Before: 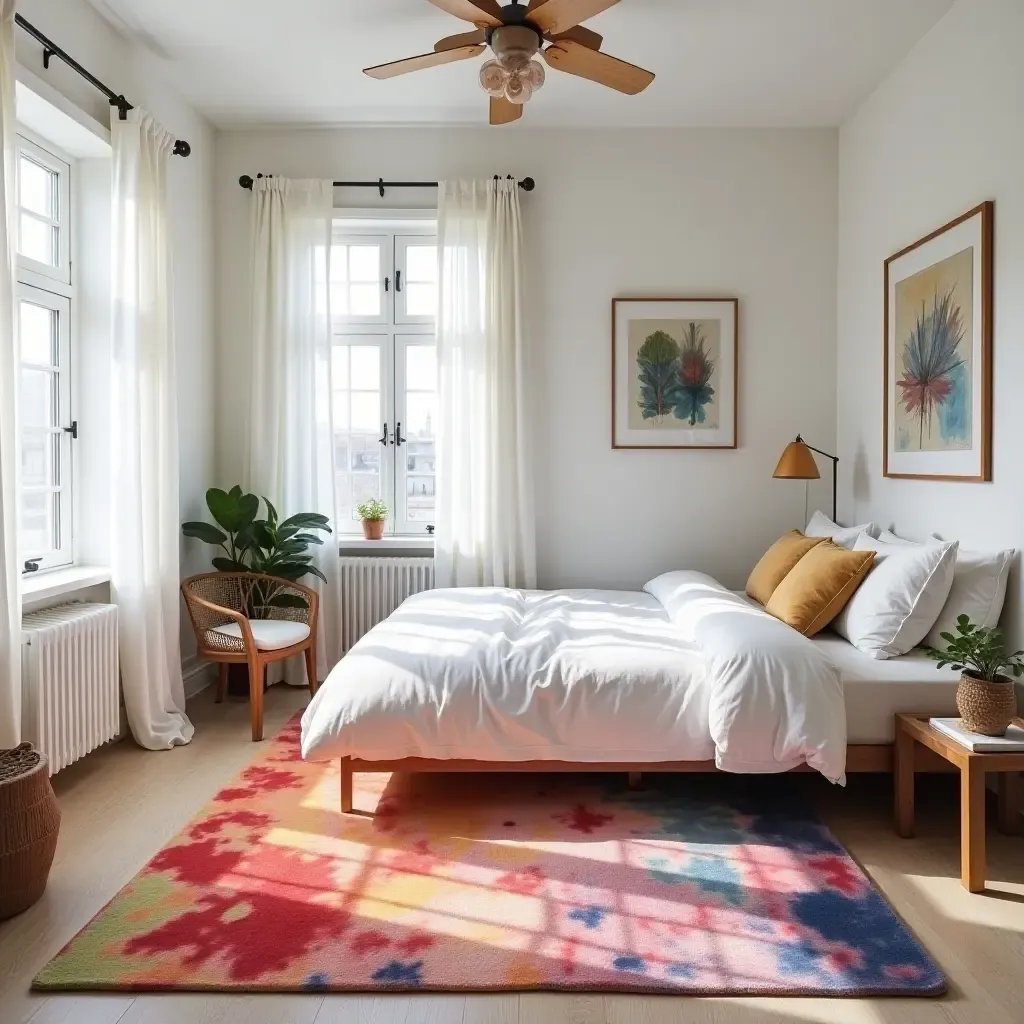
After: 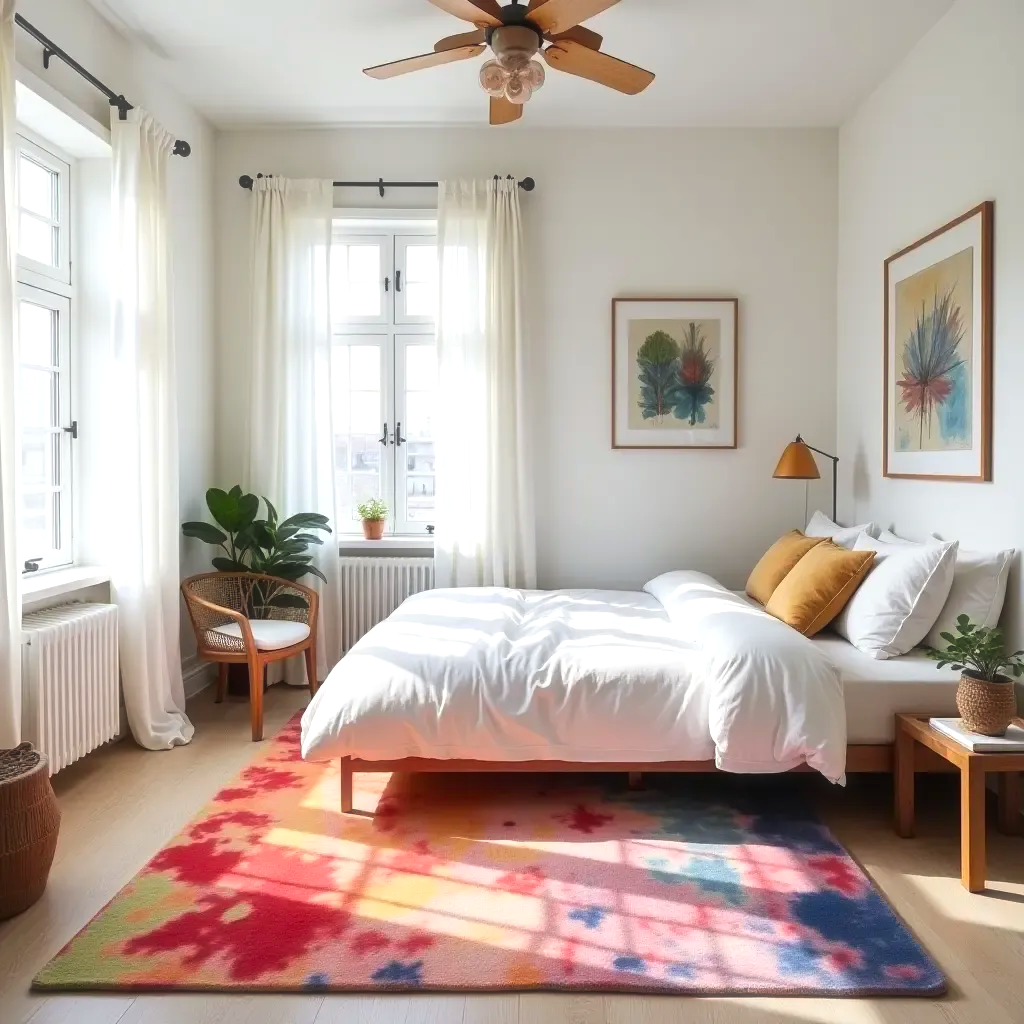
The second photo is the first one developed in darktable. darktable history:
exposure: exposure 0.2 EV, compensate exposure bias true, compensate highlight preservation false
haze removal: strength -0.113, compatibility mode true, adaptive false
contrast brightness saturation: saturation 0.183
